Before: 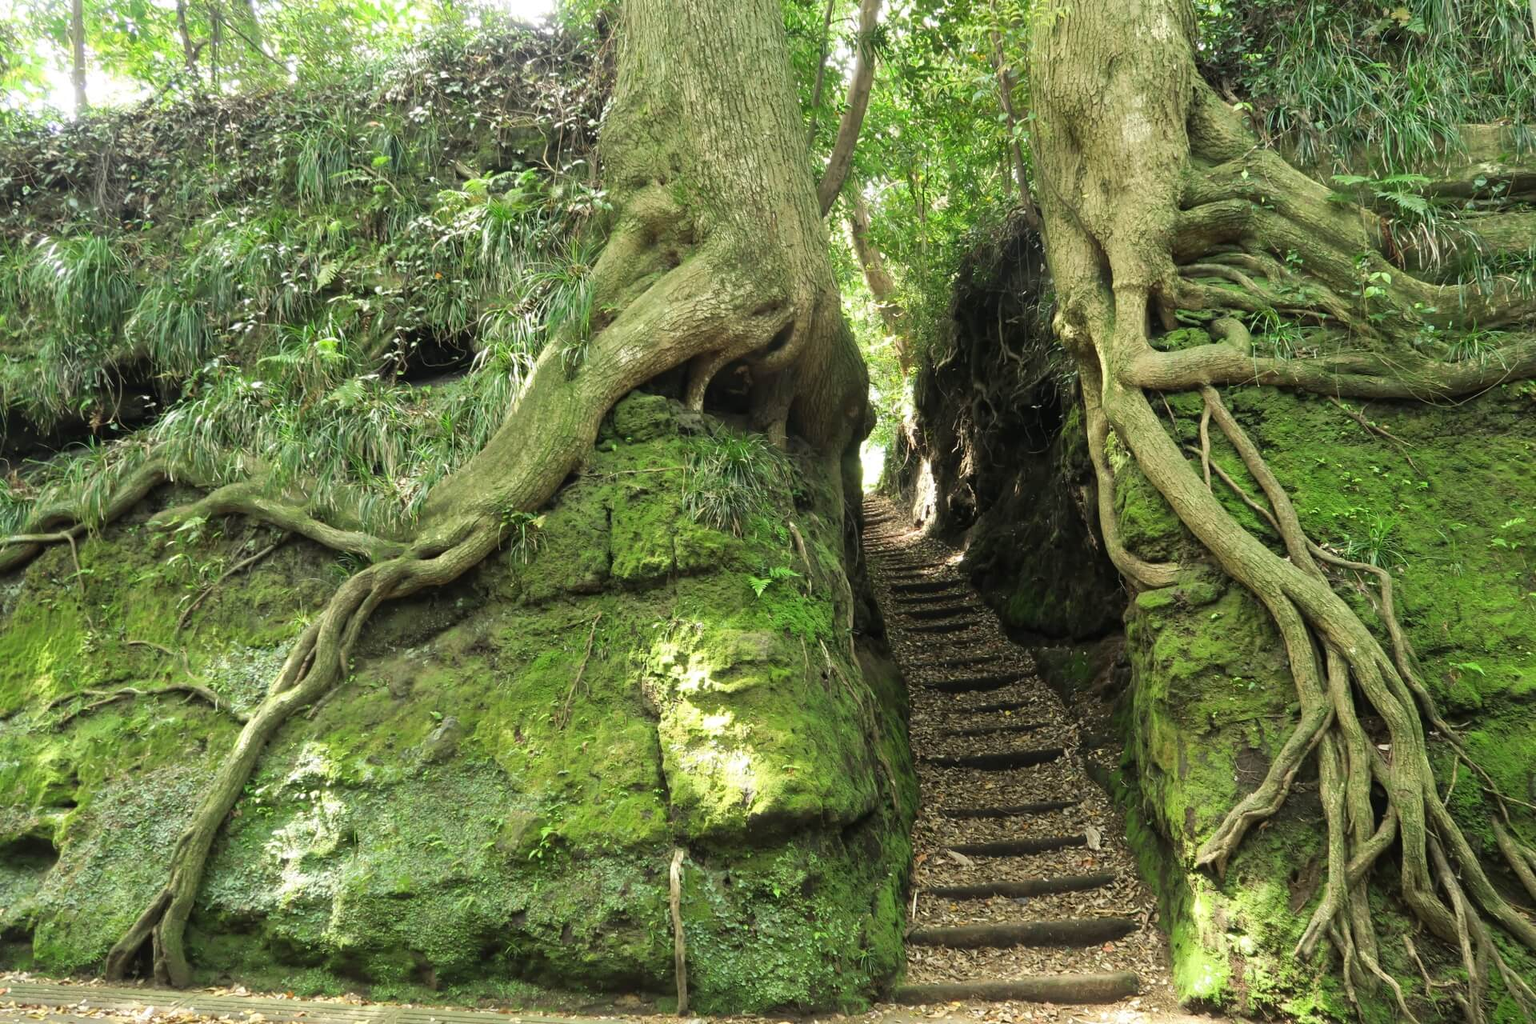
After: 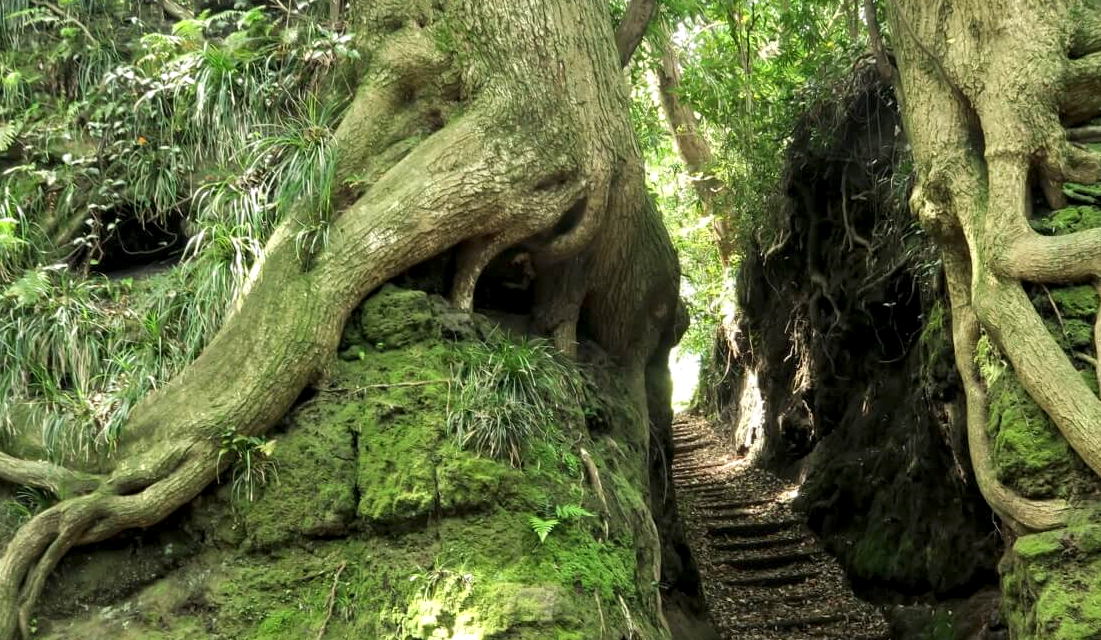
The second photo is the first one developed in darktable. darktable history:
crop: left 21.182%, top 15.95%, right 21.459%, bottom 34.019%
local contrast: highlights 28%, shadows 76%, midtone range 0.749
